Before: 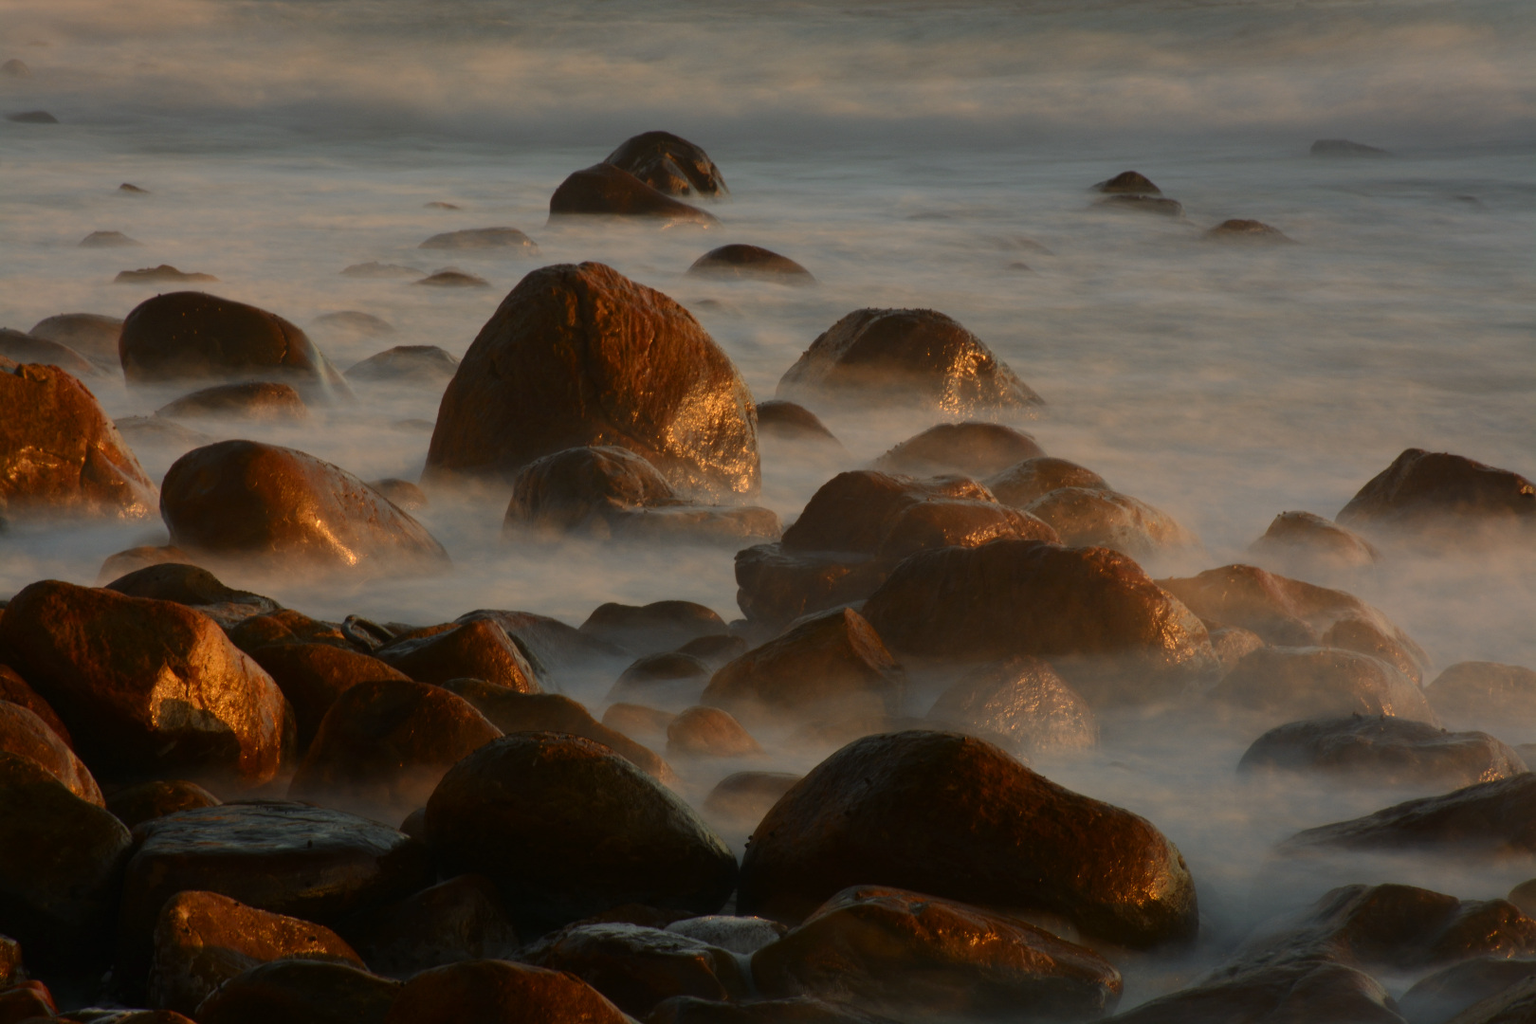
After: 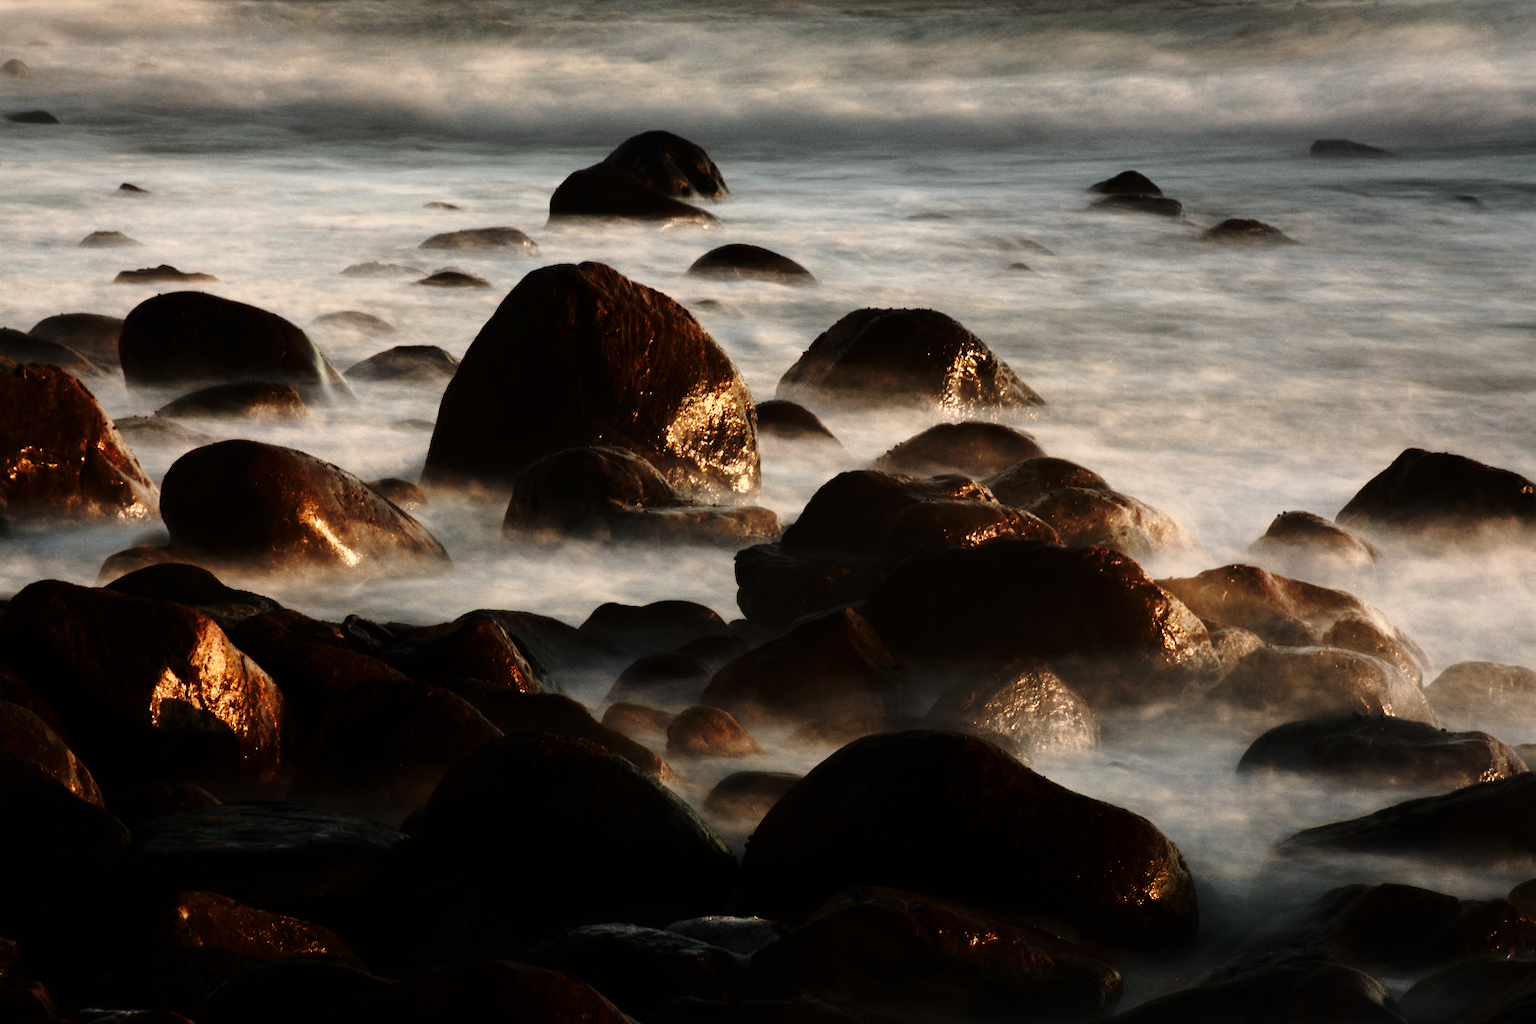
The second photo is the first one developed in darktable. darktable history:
rgb curve: curves: ch0 [(0, 0) (0.21, 0.15) (0.24, 0.21) (0.5, 0.75) (0.75, 0.96) (0.89, 0.99) (1, 1)]; ch1 [(0, 0.02) (0.21, 0.13) (0.25, 0.2) (0.5, 0.67) (0.75, 0.9) (0.89, 0.97) (1, 1)]; ch2 [(0, 0.02) (0.21, 0.13) (0.25, 0.2) (0.5, 0.67) (0.75, 0.9) (0.89, 0.97) (1, 1)], compensate middle gray true
color balance rgb: perceptual saturation grading › highlights -31.88%, perceptual saturation grading › mid-tones 5.8%, perceptual saturation grading › shadows 18.12%, perceptual brilliance grading › highlights 3.62%, perceptual brilliance grading › mid-tones -18.12%, perceptual brilliance grading › shadows -41.3%
base curve: curves: ch0 [(0, 0) (0.028, 0.03) (0.121, 0.232) (0.46, 0.748) (0.859, 0.968) (1, 1)], preserve colors none
